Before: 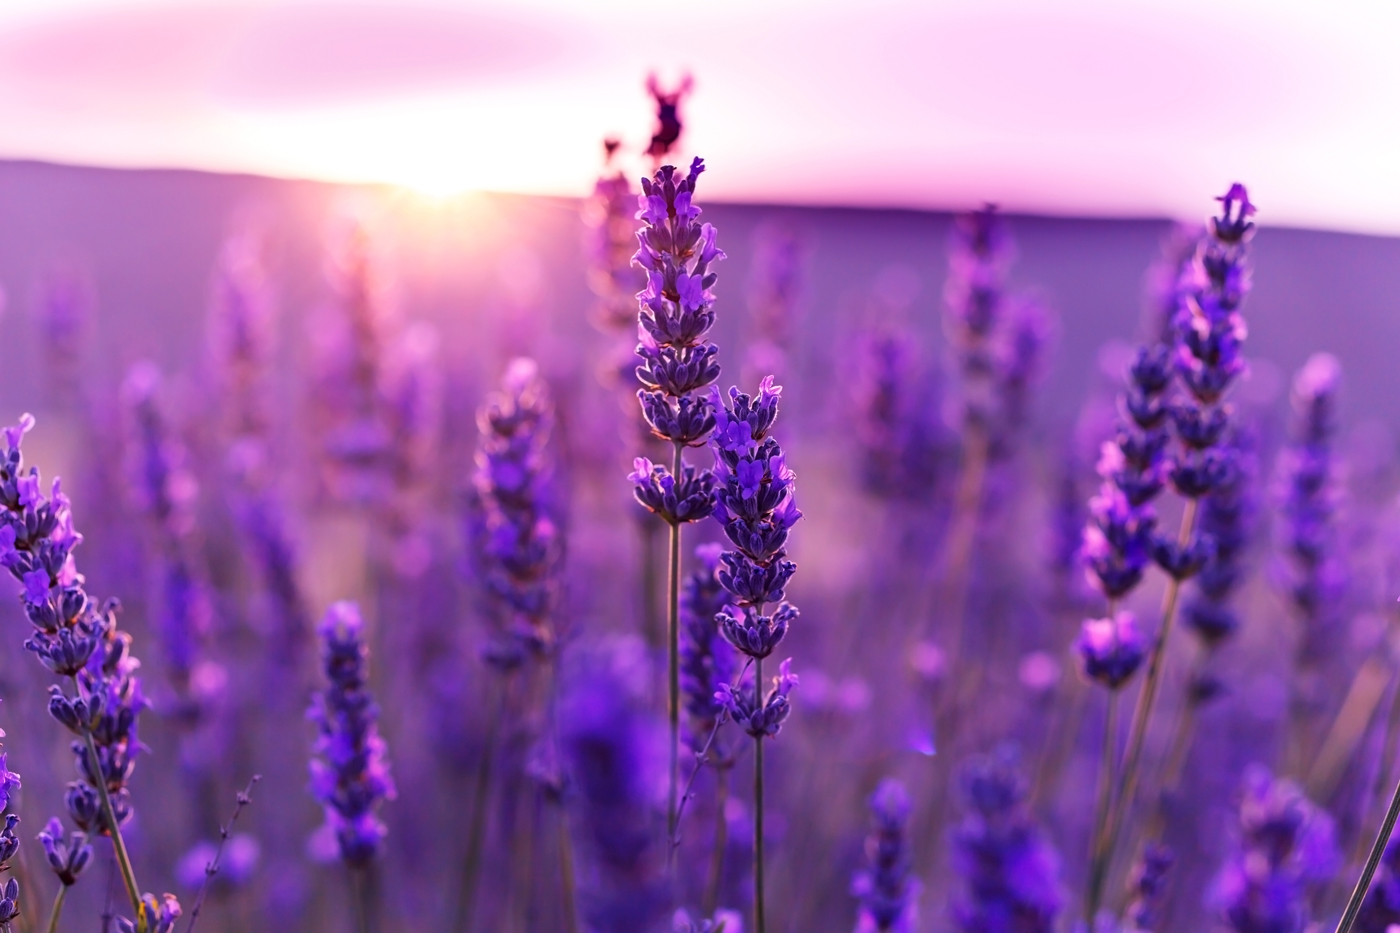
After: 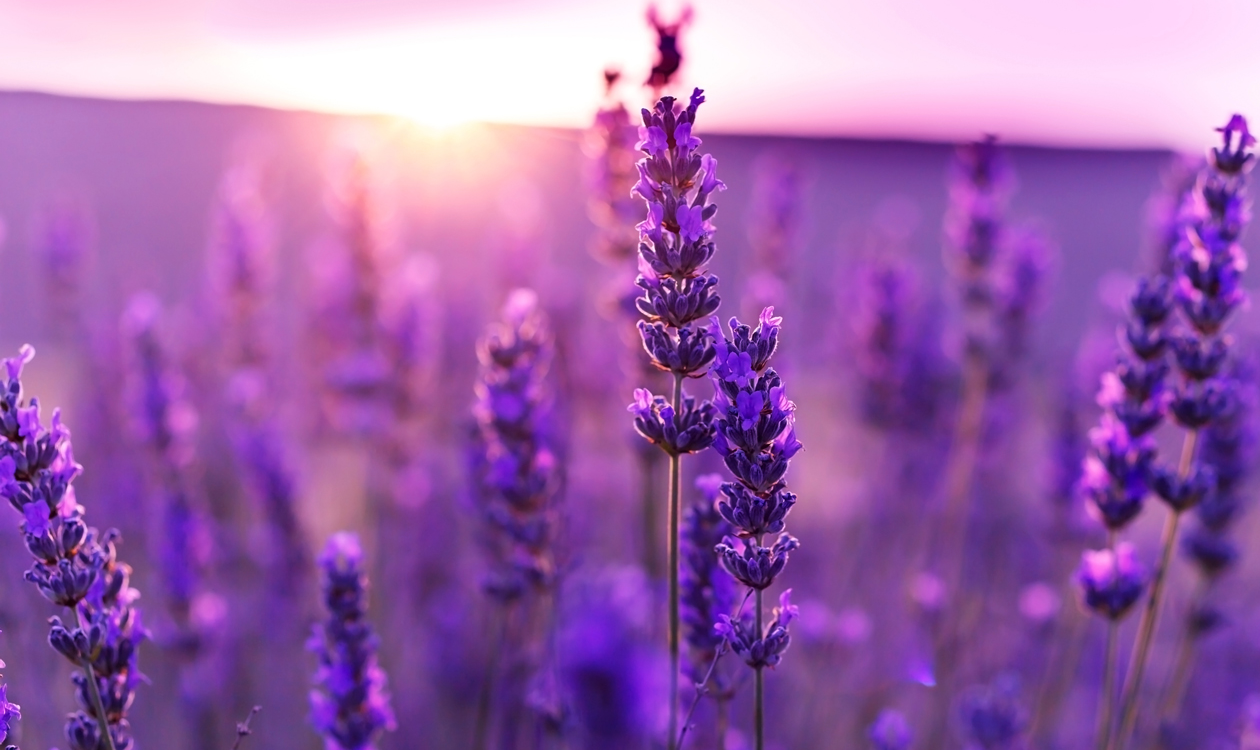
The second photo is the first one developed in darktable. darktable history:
crop: top 7.41%, right 9.751%, bottom 11.928%
